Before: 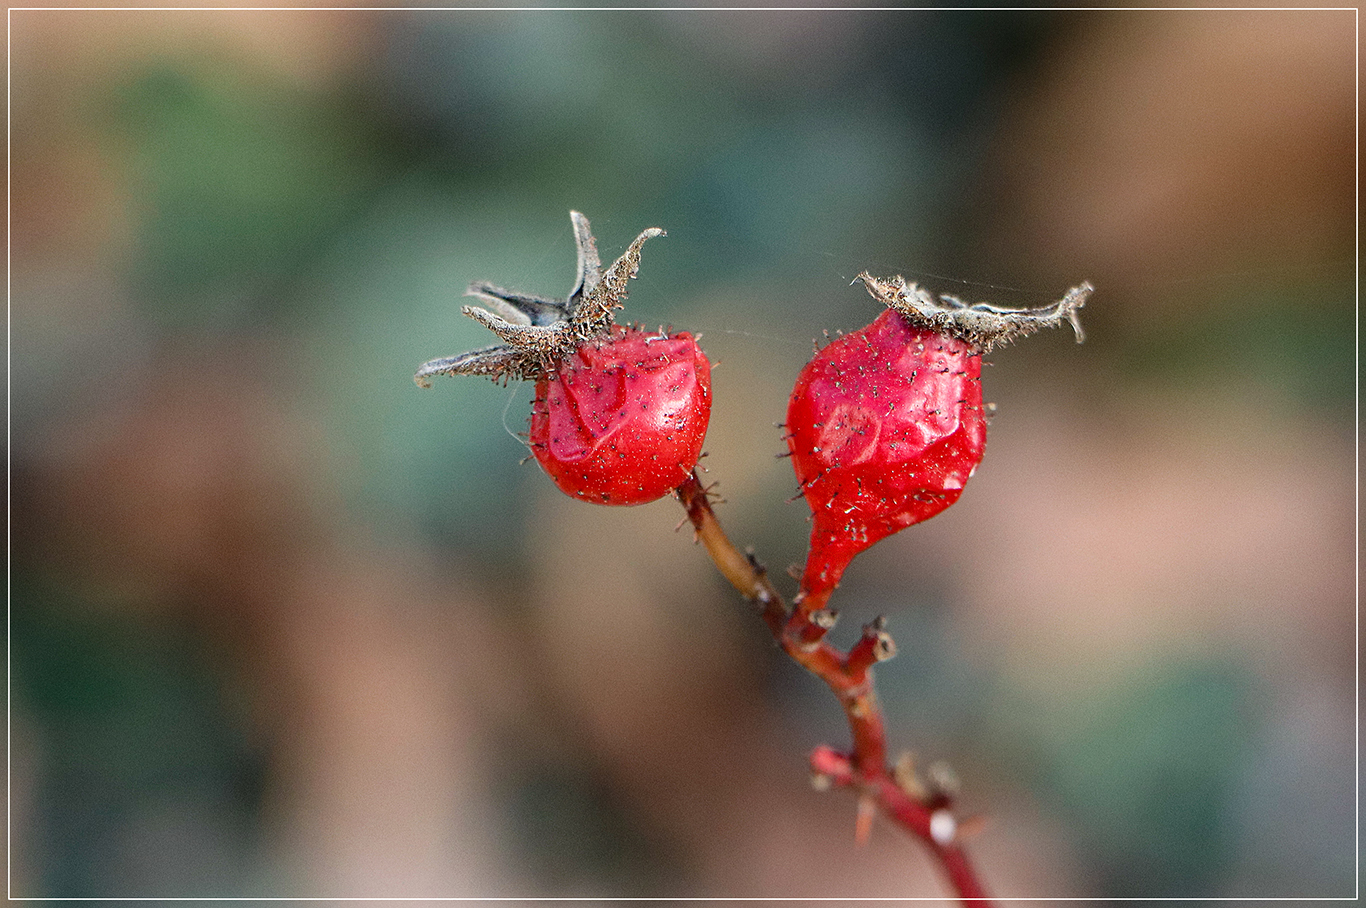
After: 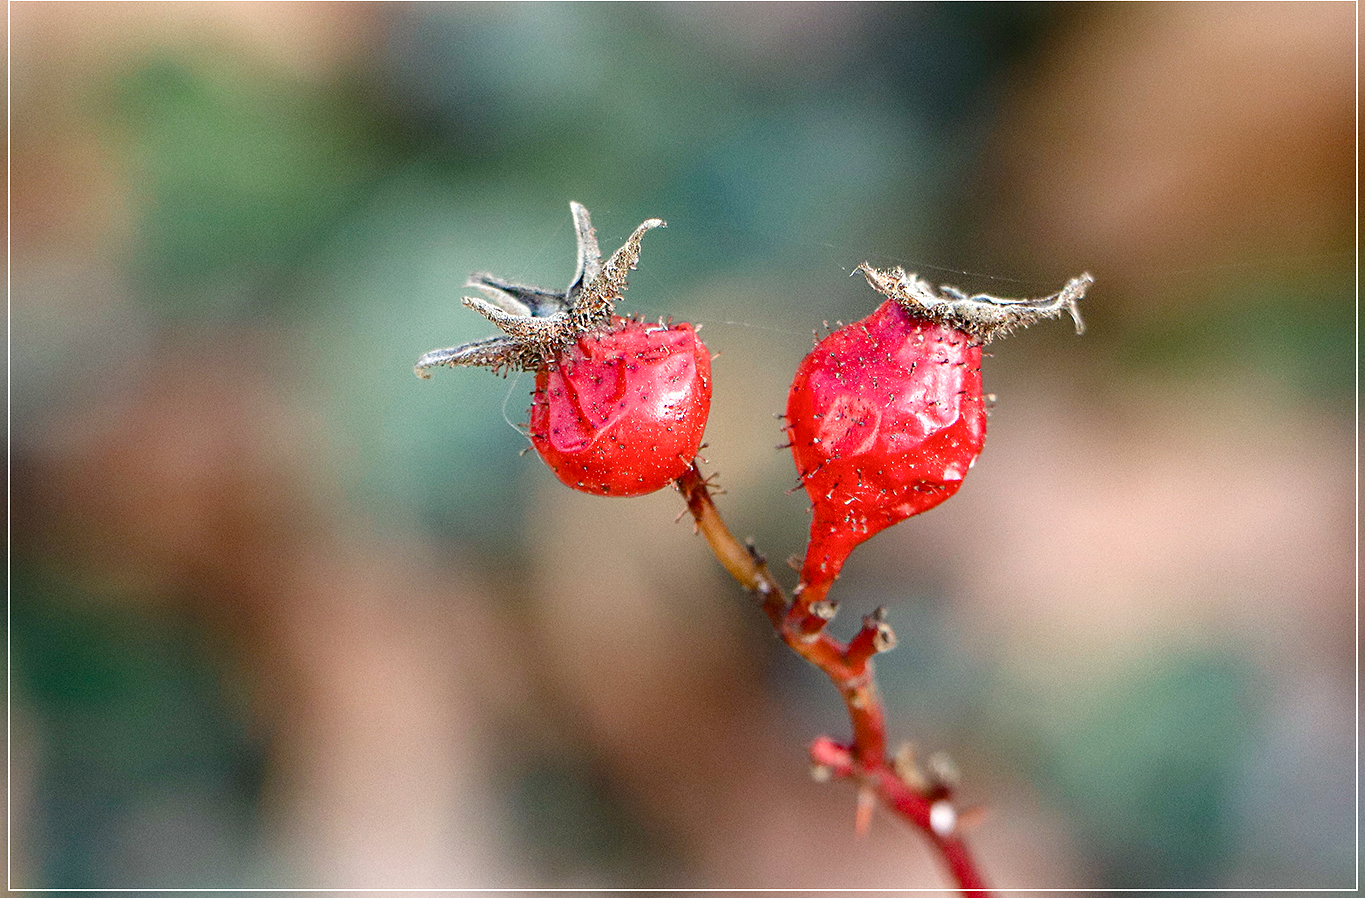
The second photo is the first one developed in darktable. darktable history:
crop: top 1.001%, right 0.012%
exposure: black level correction 0.001, exposure 0.499 EV, compensate highlight preservation false
color balance rgb: linear chroma grading › global chroma 14.645%, perceptual saturation grading › global saturation 0.391%, perceptual saturation grading › highlights -31.376%, perceptual saturation grading › mid-tones 5.141%, perceptual saturation grading › shadows 18.149%
